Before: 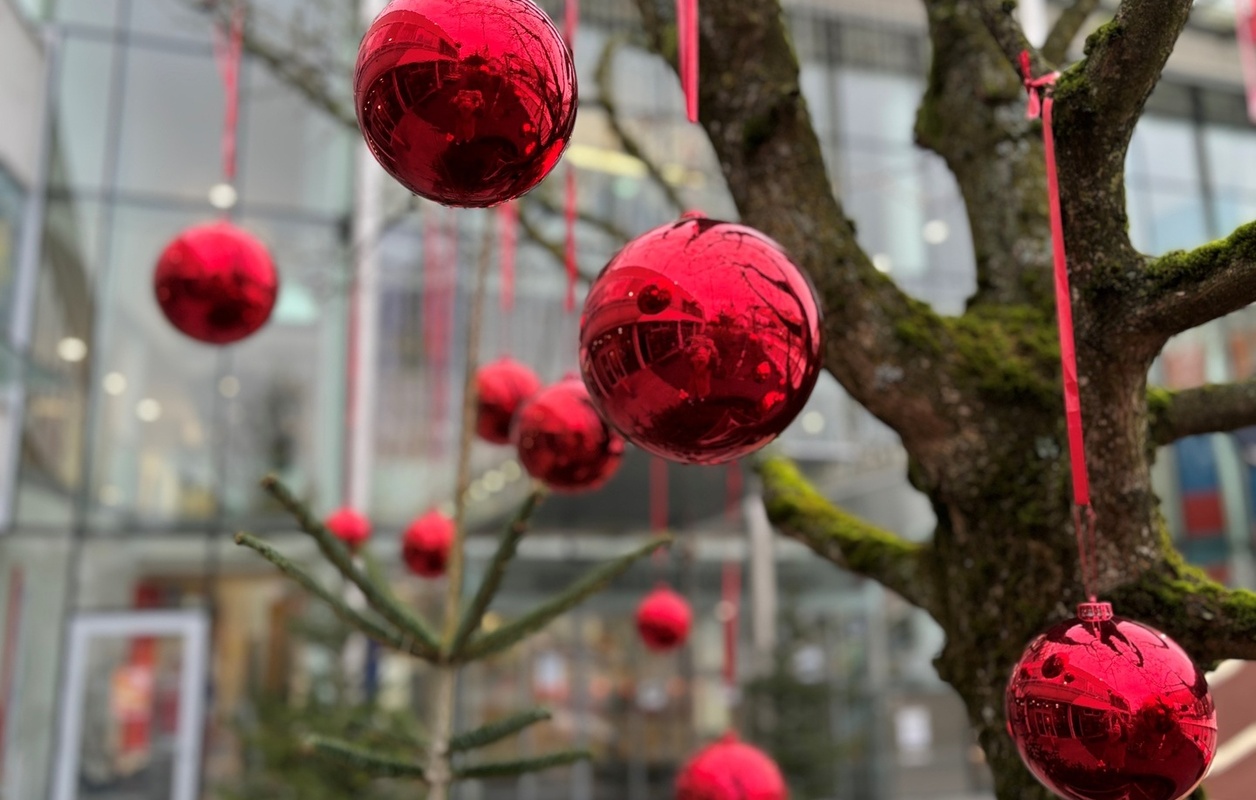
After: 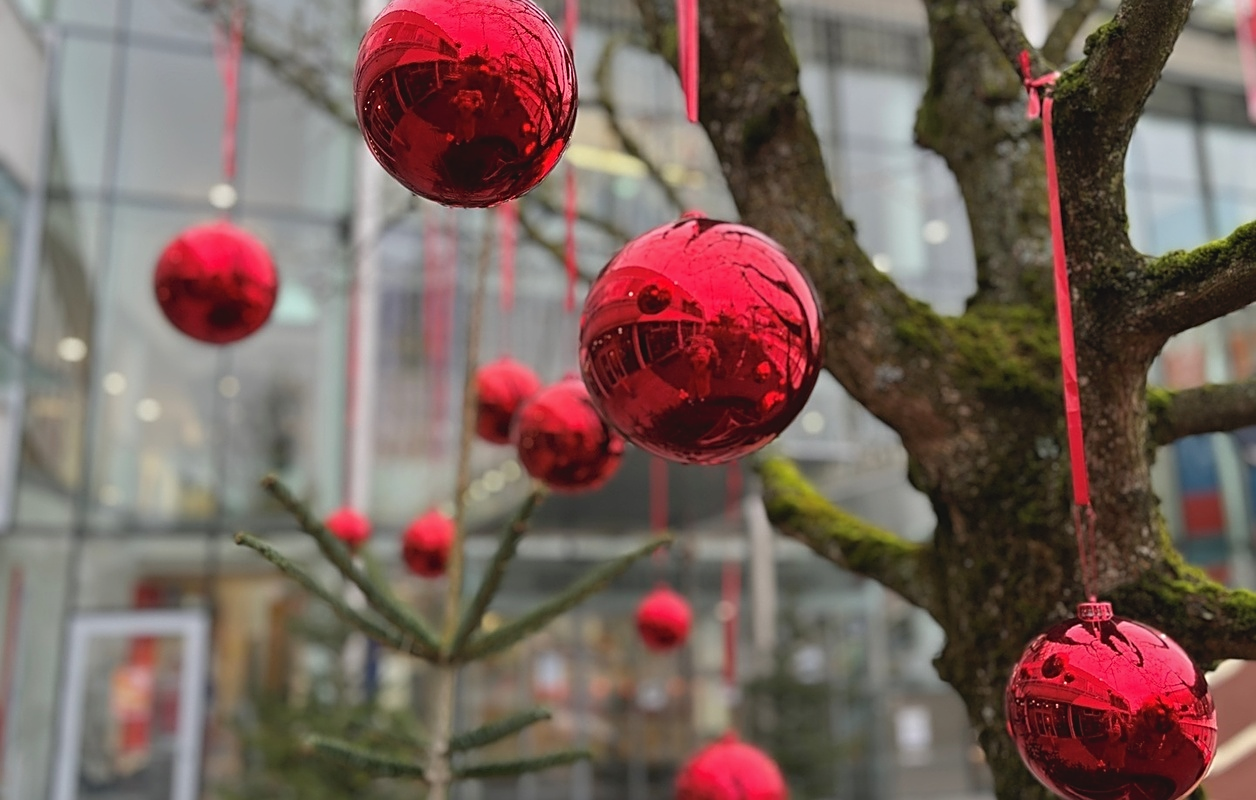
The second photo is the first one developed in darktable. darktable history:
exposure: compensate highlight preservation false
color zones: curves: ch1 [(0, 0.525) (0.143, 0.556) (0.286, 0.52) (0.429, 0.5) (0.571, 0.5) (0.714, 0.5) (0.857, 0.503) (1, 0.525)]
sharpen: amount 0.494
contrast brightness saturation: contrast -0.099, saturation -0.099
